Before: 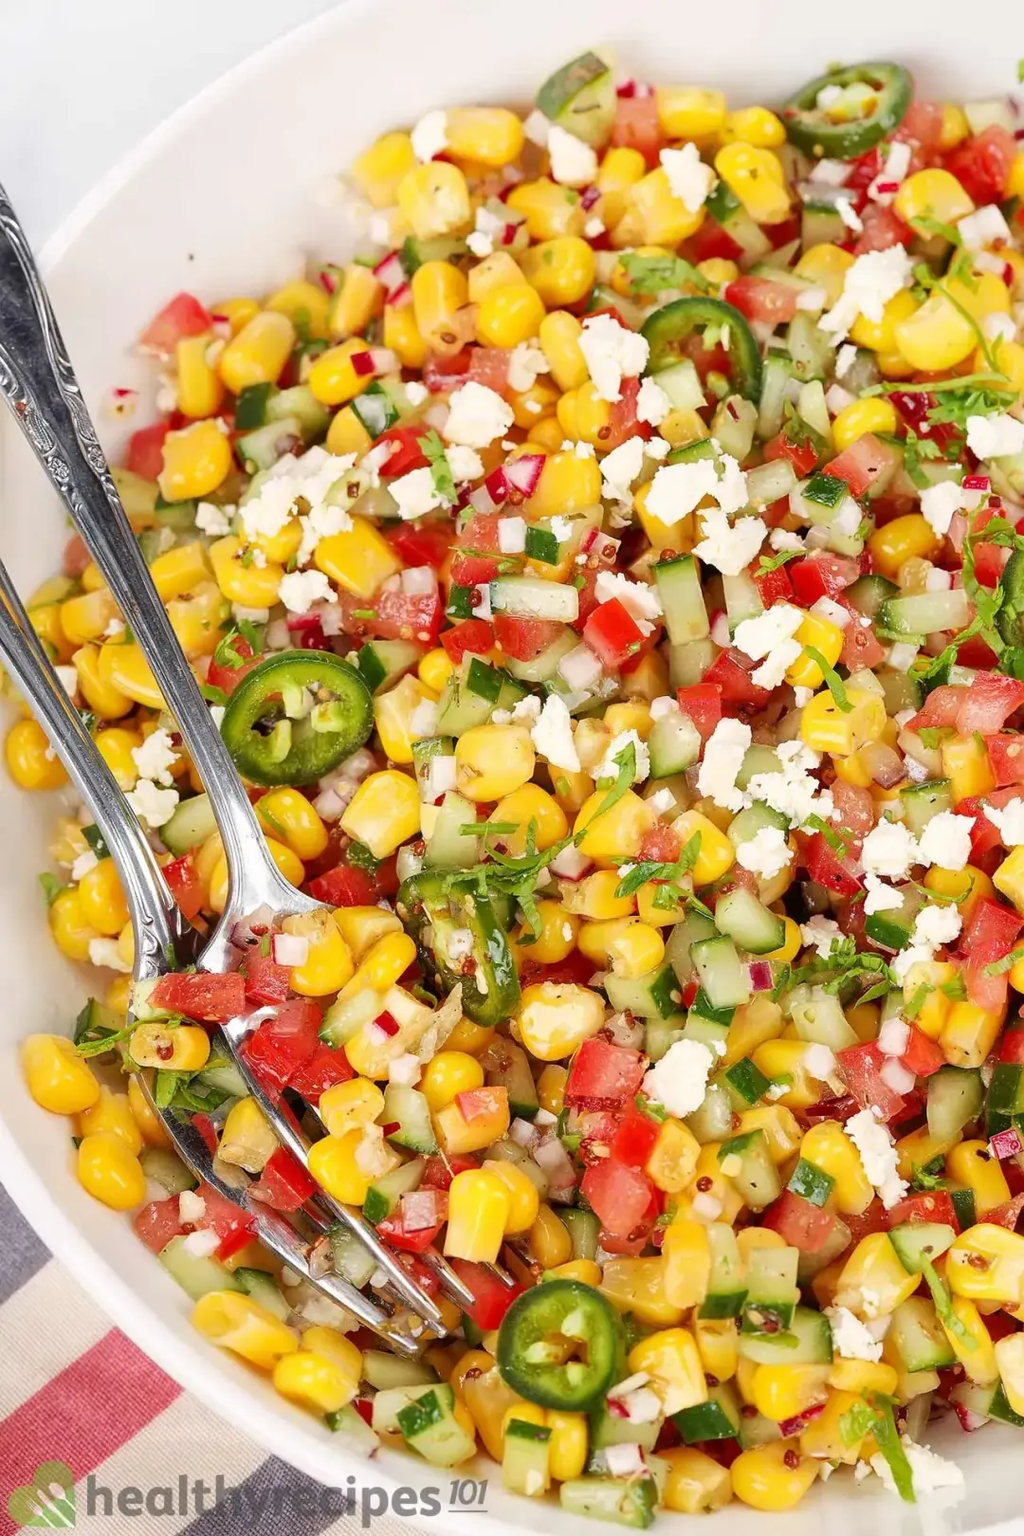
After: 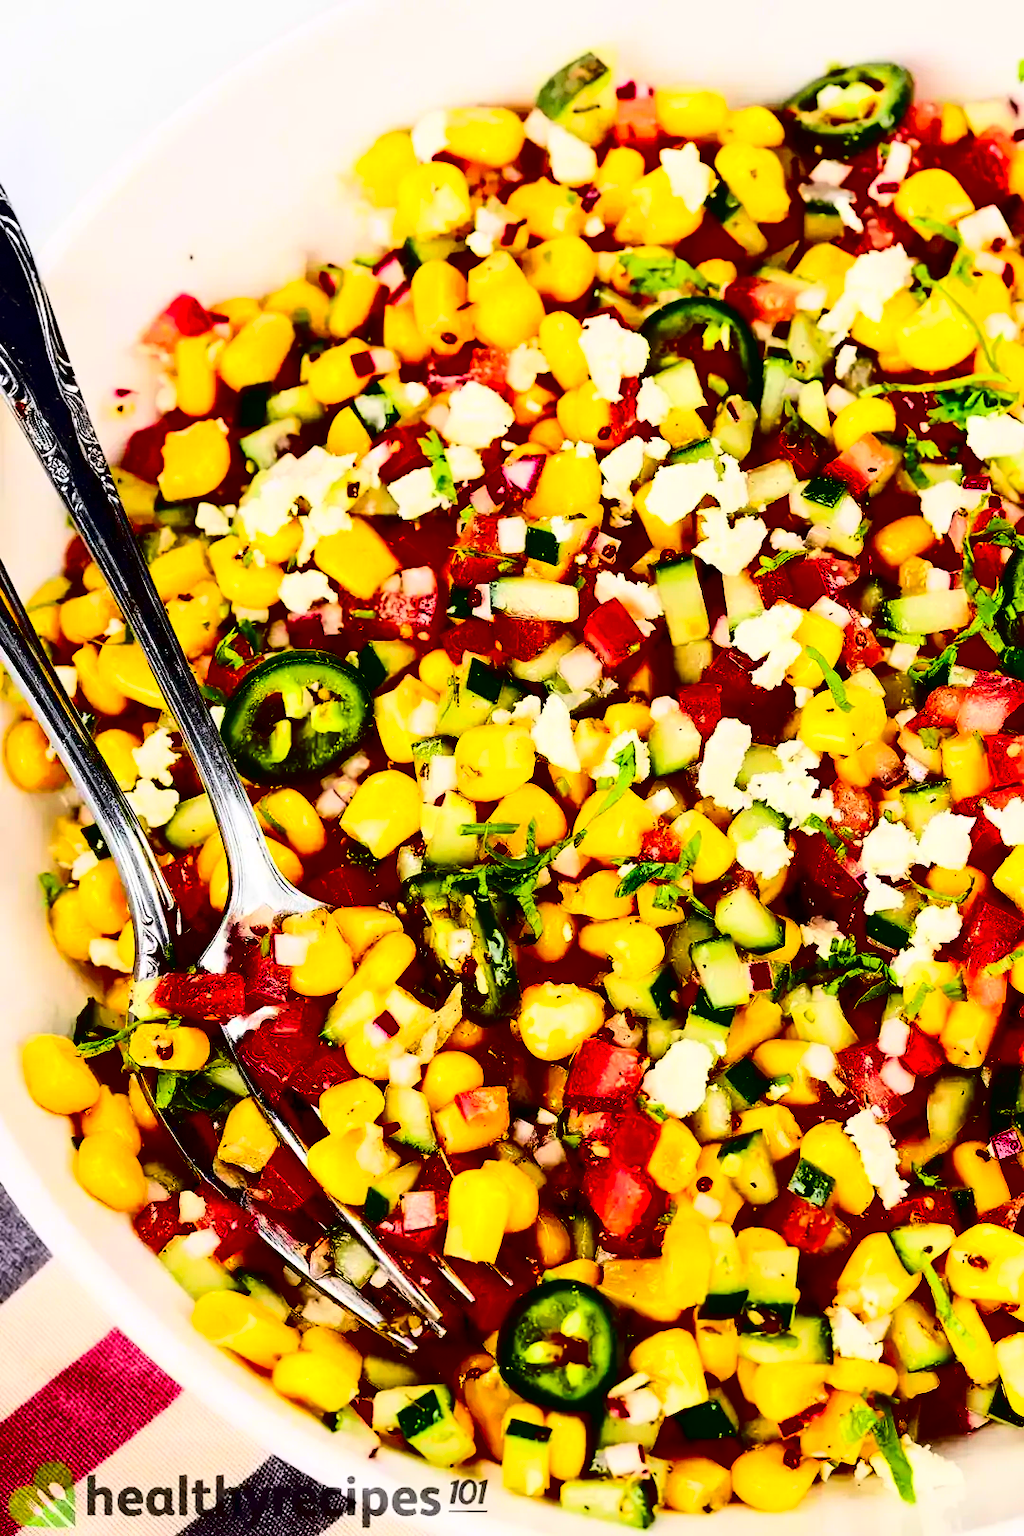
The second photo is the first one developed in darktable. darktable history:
contrast brightness saturation: contrast 0.77, brightness -1, saturation 1
white balance: red 1, blue 1
